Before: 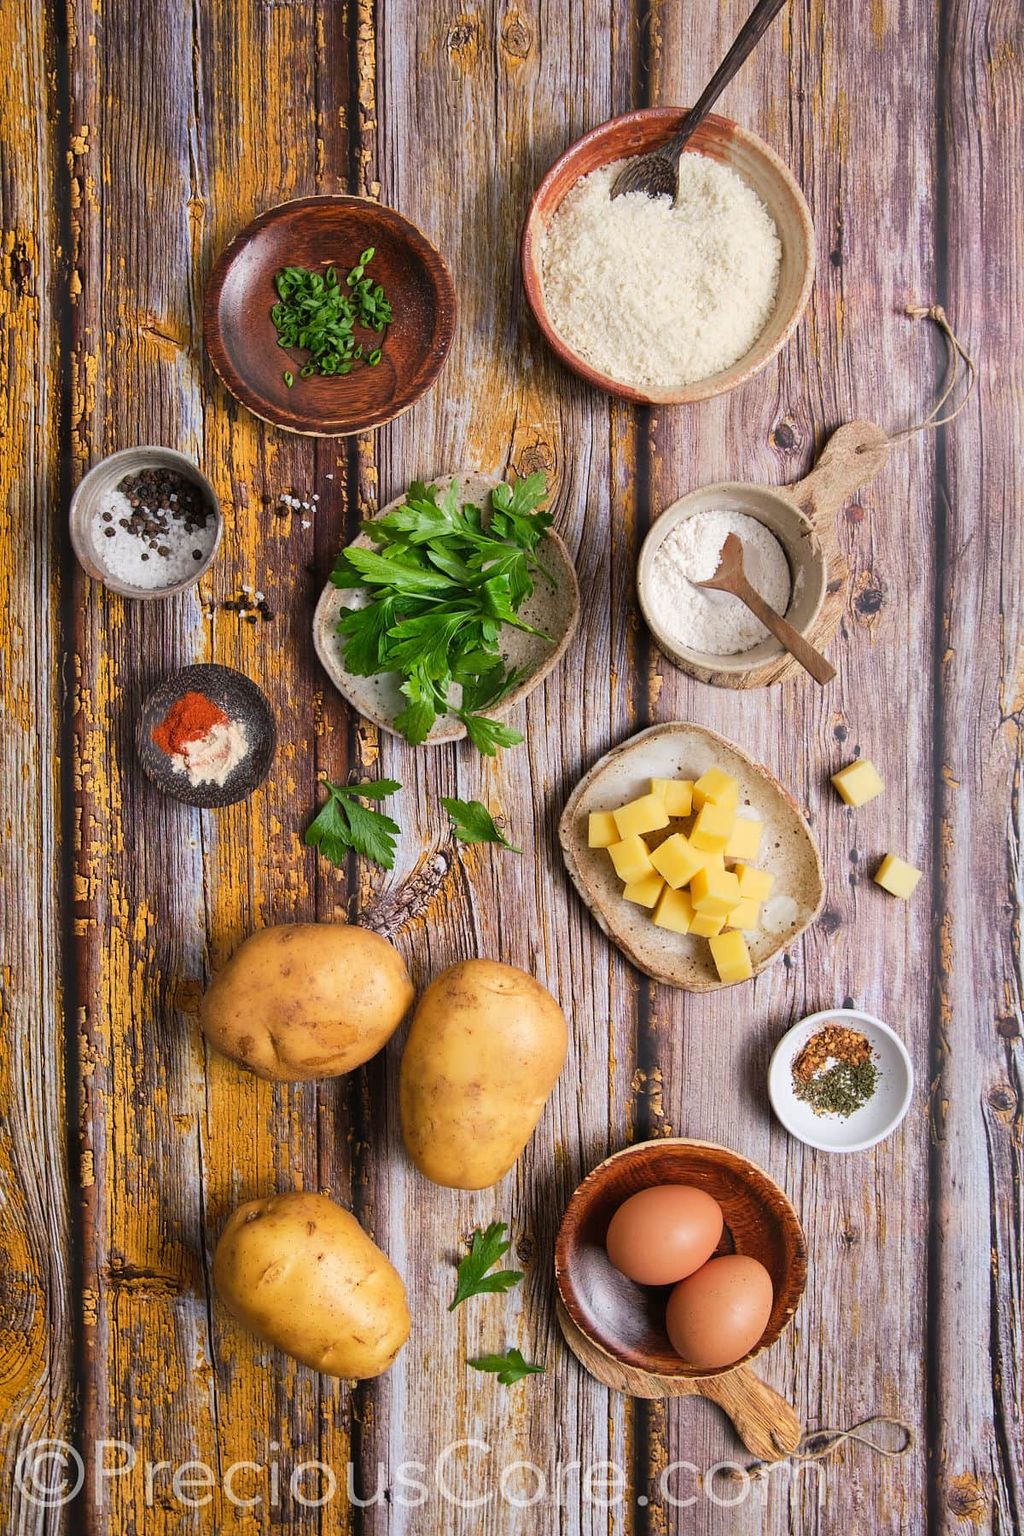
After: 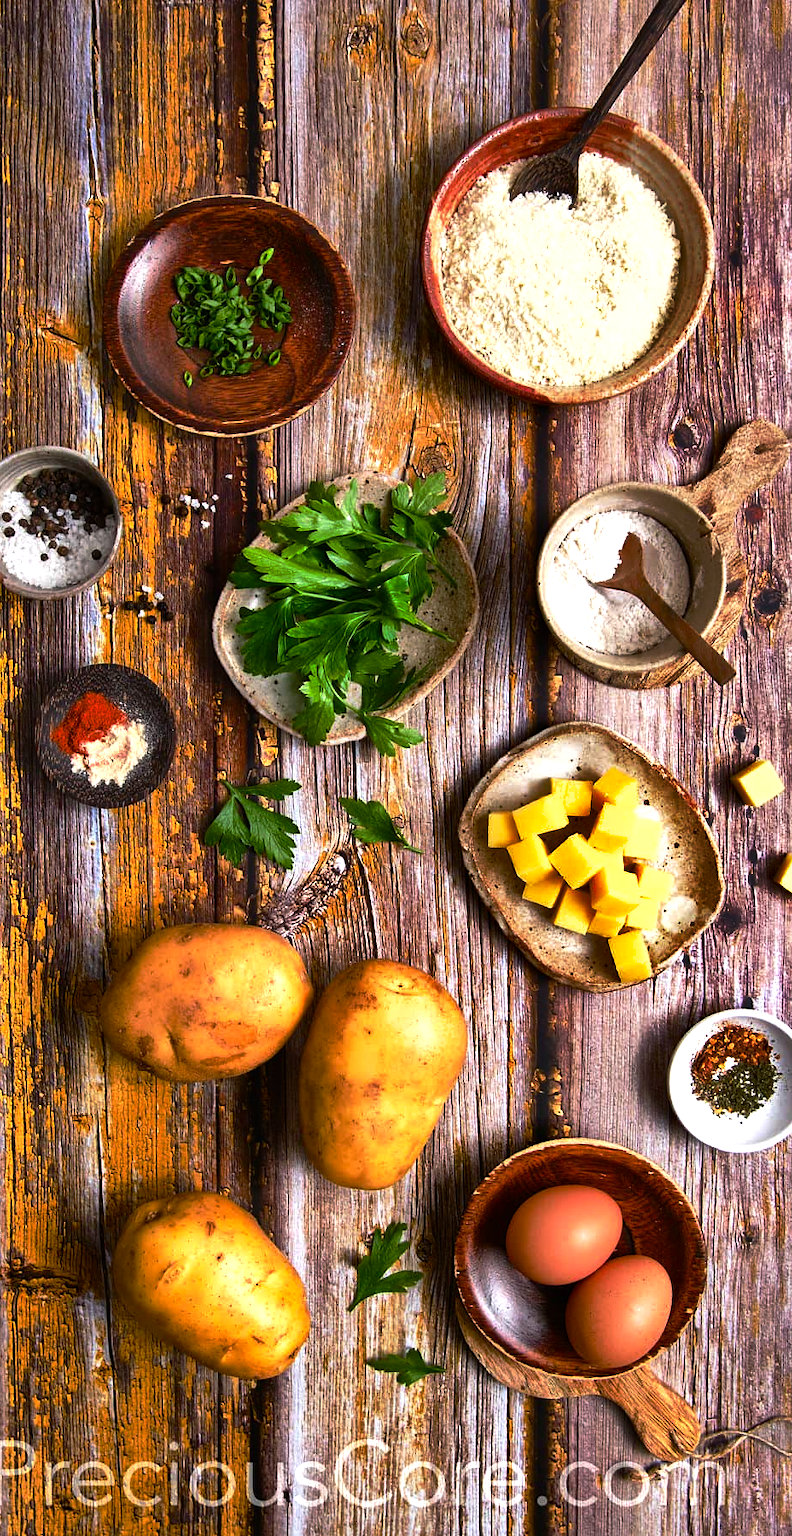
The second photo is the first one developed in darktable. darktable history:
exposure: exposure 0.15 EV, compensate highlight preservation false
shadows and highlights: shadows 80.73, white point adjustment -9.07, highlights -61.46, soften with gaussian
base curve: curves: ch0 [(0, 0) (0.595, 0.418) (1, 1)], preserve colors none
crop: left 9.88%, right 12.664%
color balance rgb: perceptual saturation grading › global saturation 20%, perceptual saturation grading › highlights -25%, perceptual saturation grading › shadows 50%
tone equalizer: -8 EV -0.75 EV, -7 EV -0.7 EV, -6 EV -0.6 EV, -5 EV -0.4 EV, -3 EV 0.4 EV, -2 EV 0.6 EV, -1 EV 0.7 EV, +0 EV 0.75 EV, edges refinement/feathering 500, mask exposure compensation -1.57 EV, preserve details no
